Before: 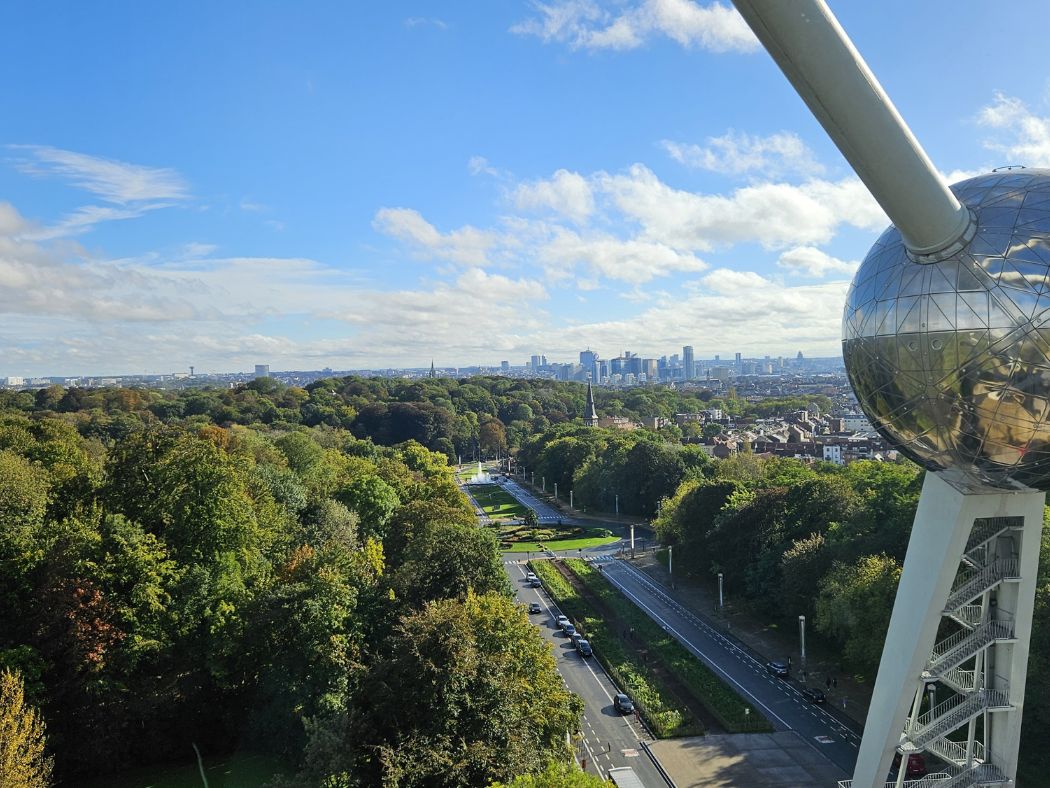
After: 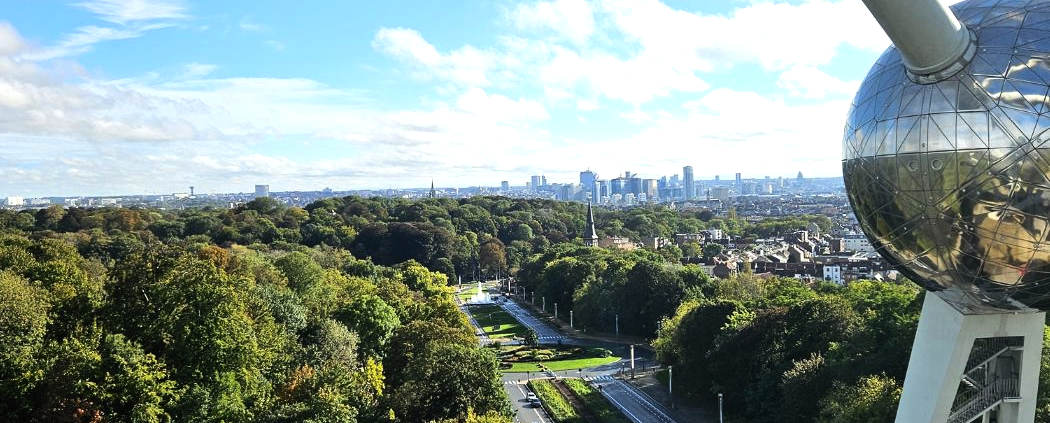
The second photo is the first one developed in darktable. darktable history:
crop and rotate: top 22.877%, bottom 23.396%
tone equalizer: -8 EV -0.787 EV, -7 EV -0.739 EV, -6 EV -0.627 EV, -5 EV -0.415 EV, -3 EV 0.398 EV, -2 EV 0.6 EV, -1 EV 0.69 EV, +0 EV 0.722 EV, edges refinement/feathering 500, mask exposure compensation -1.57 EV, preserve details no
